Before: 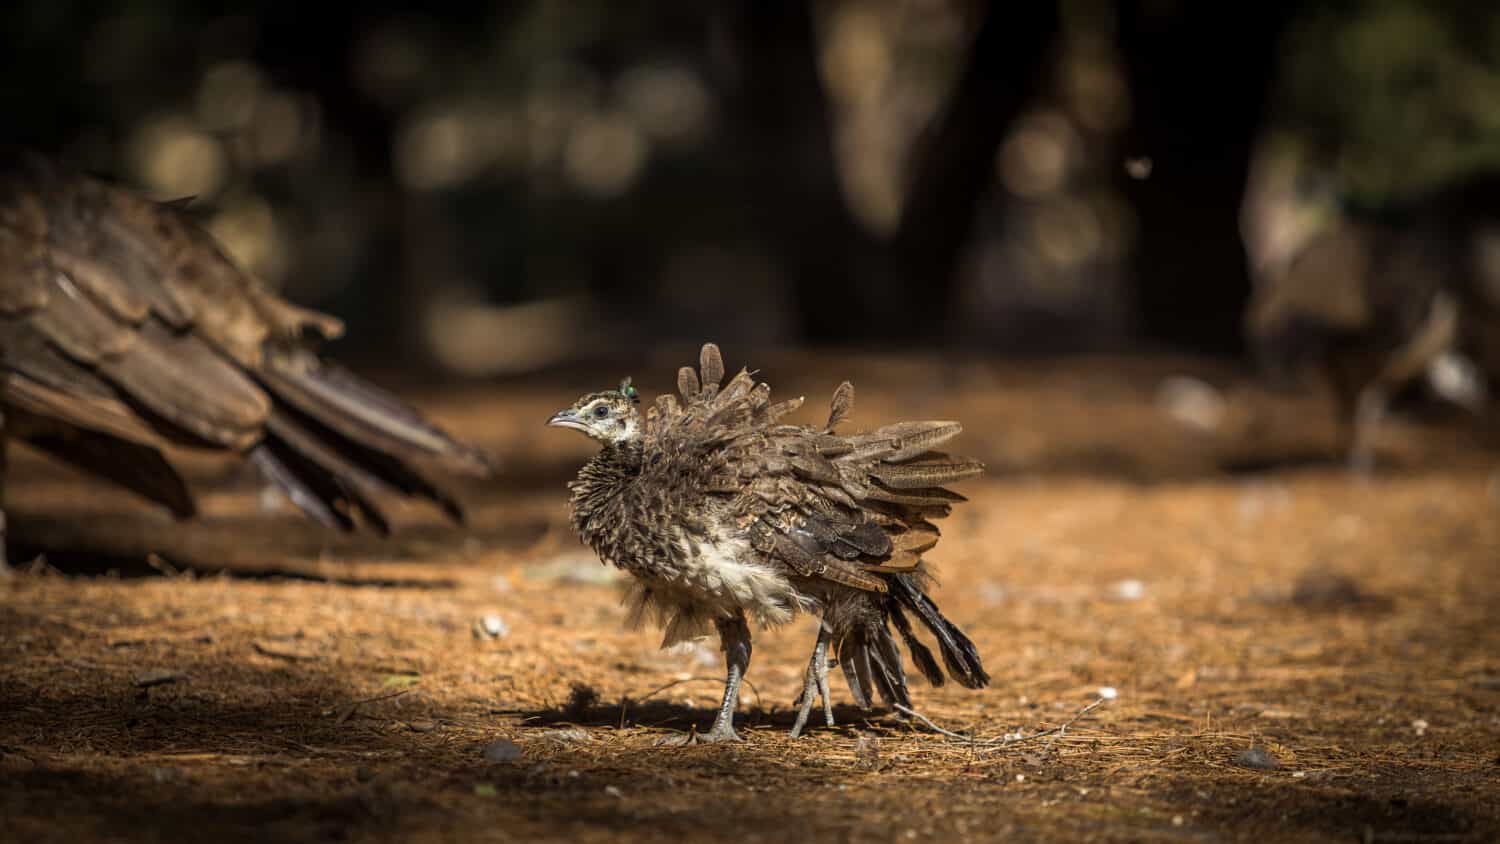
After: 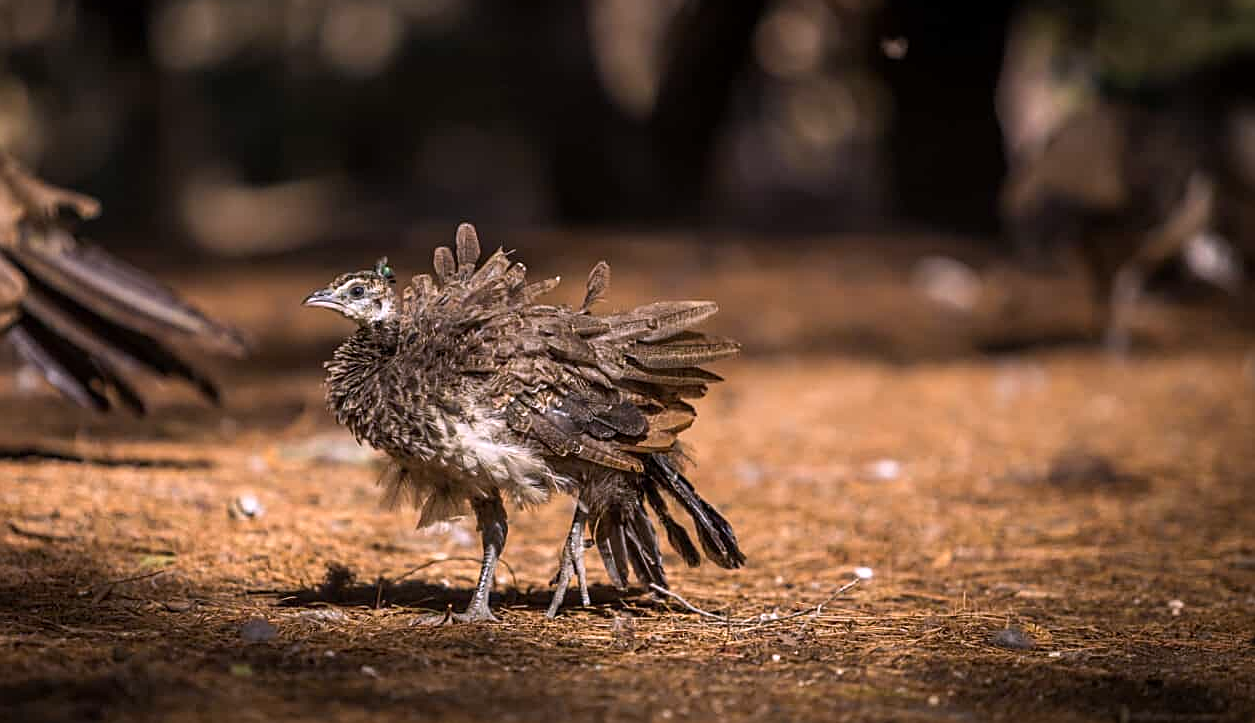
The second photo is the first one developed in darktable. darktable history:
sharpen: amount 0.478
crop: left 16.315%, top 14.246%
white balance: red 1.066, blue 1.119
